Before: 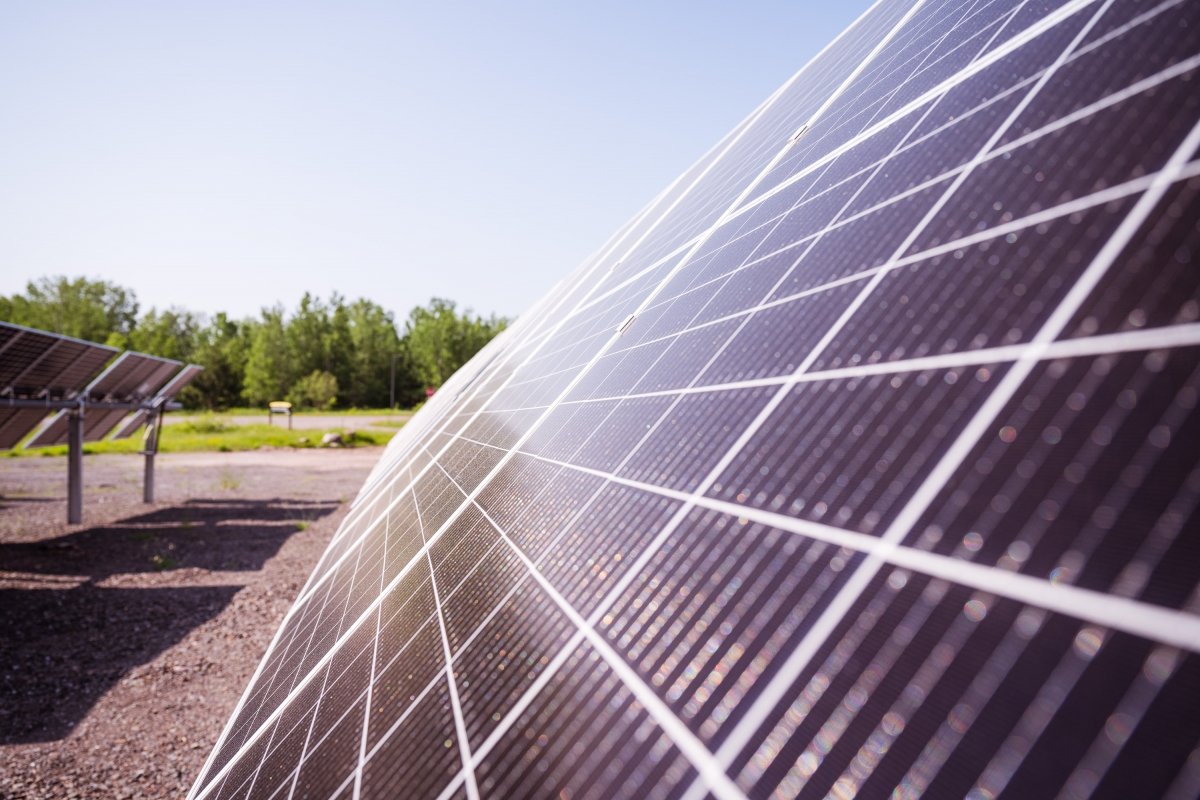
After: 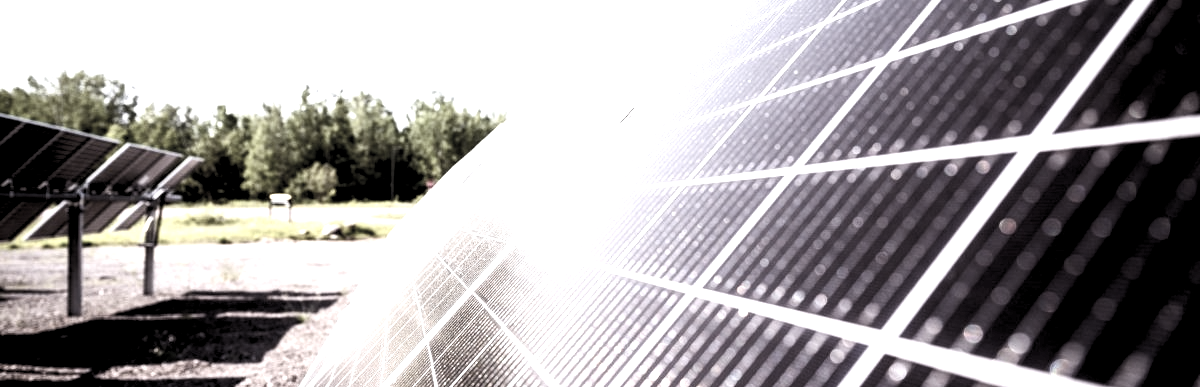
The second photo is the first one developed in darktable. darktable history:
color balance rgb: shadows lift › luminance -20%, power › hue 72.24°, highlights gain › luminance 15%, global offset › hue 171.6°, perceptual saturation grading › global saturation 14.09%, perceptual saturation grading › highlights -25%, perceptual saturation grading › shadows 25%, global vibrance 25%, contrast 10%
rgb levels: levels [[0.01, 0.419, 0.839], [0, 0.5, 1], [0, 0.5, 1]]
crop and rotate: top 26.056%, bottom 25.543%
tone equalizer: -8 EV -0.75 EV, -7 EV -0.7 EV, -6 EV -0.6 EV, -5 EV -0.4 EV, -3 EV 0.4 EV, -2 EV 0.6 EV, -1 EV 0.7 EV, +0 EV 0.75 EV, edges refinement/feathering 500, mask exposure compensation -1.57 EV, preserve details no
color correction: saturation 0.3
